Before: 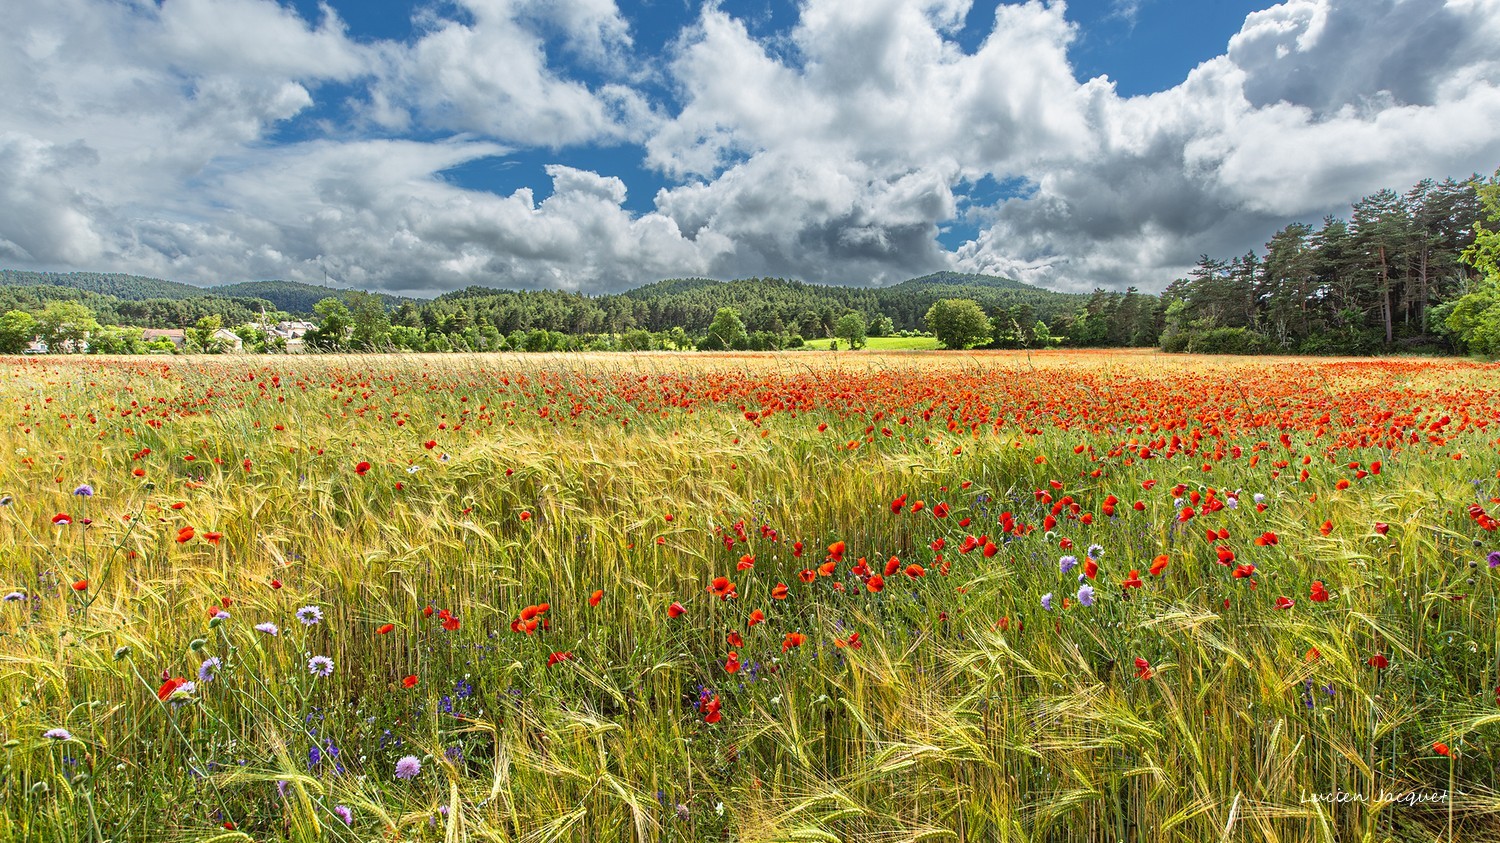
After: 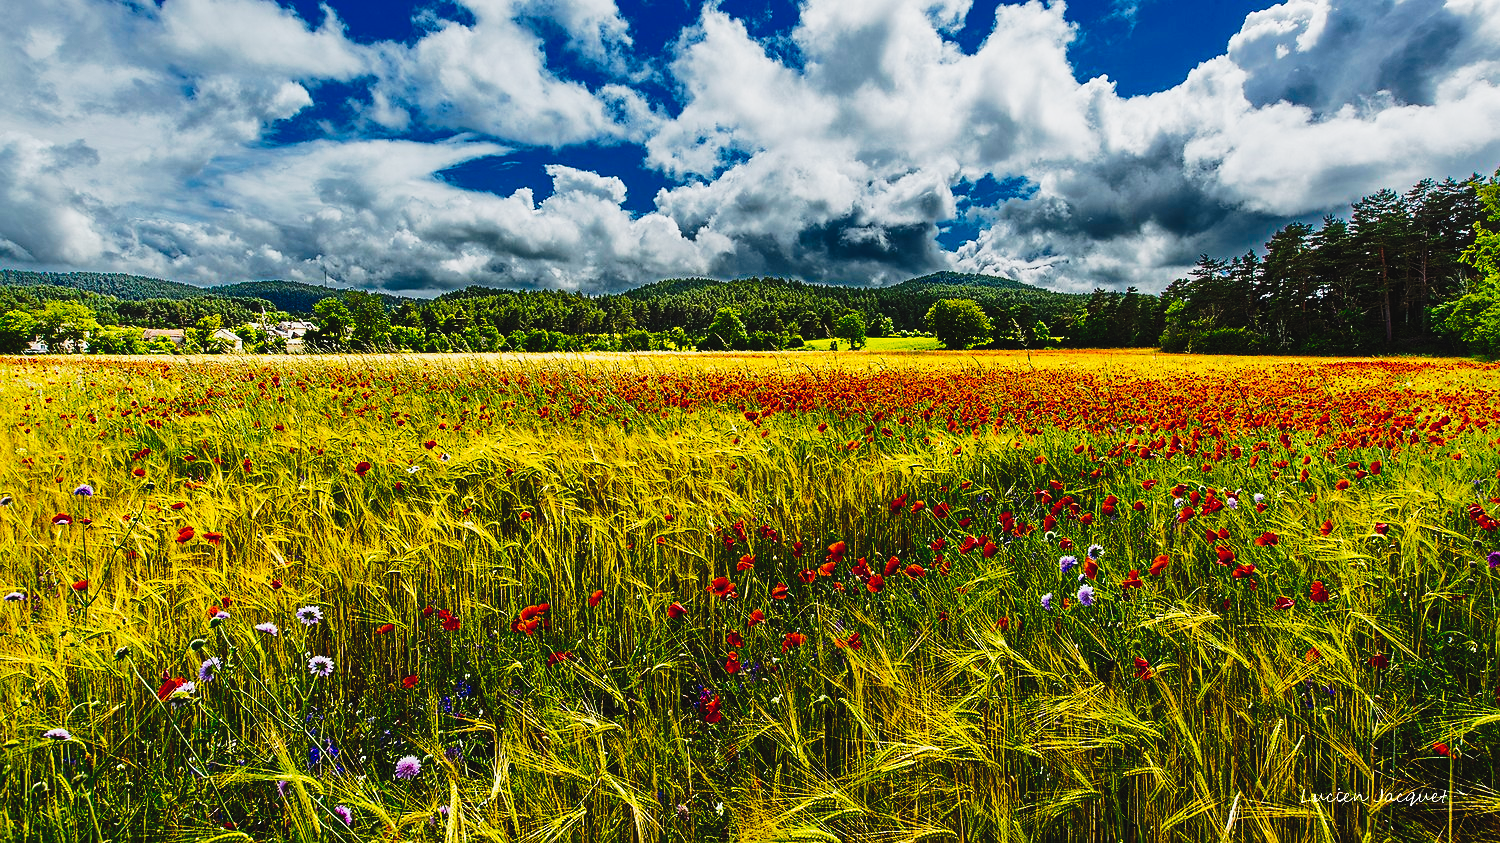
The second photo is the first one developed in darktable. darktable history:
shadows and highlights: shadows 40.02, highlights -60.07
sharpen: radius 1.043, threshold 1.08
color balance rgb: power › hue 63.21°, linear chroma grading › global chroma 14.496%, perceptual saturation grading › global saturation 42.083%, perceptual brilliance grading › highlights 2.32%, perceptual brilliance grading › mid-tones -49.941%, perceptual brilliance grading › shadows -49.51%, global vibrance 9.601%
tone curve: curves: ch0 [(0, 0.022) (0.177, 0.086) (0.392, 0.438) (0.704, 0.844) (0.858, 0.938) (1, 0.981)]; ch1 [(0, 0) (0.402, 0.36) (0.476, 0.456) (0.498, 0.497) (0.518, 0.521) (0.58, 0.598) (0.619, 0.65) (0.692, 0.737) (1, 1)]; ch2 [(0, 0) (0.415, 0.438) (0.483, 0.499) (0.503, 0.503) (0.526, 0.532) (0.563, 0.604) (0.626, 0.697) (0.699, 0.753) (0.997, 0.858)], preserve colors none
